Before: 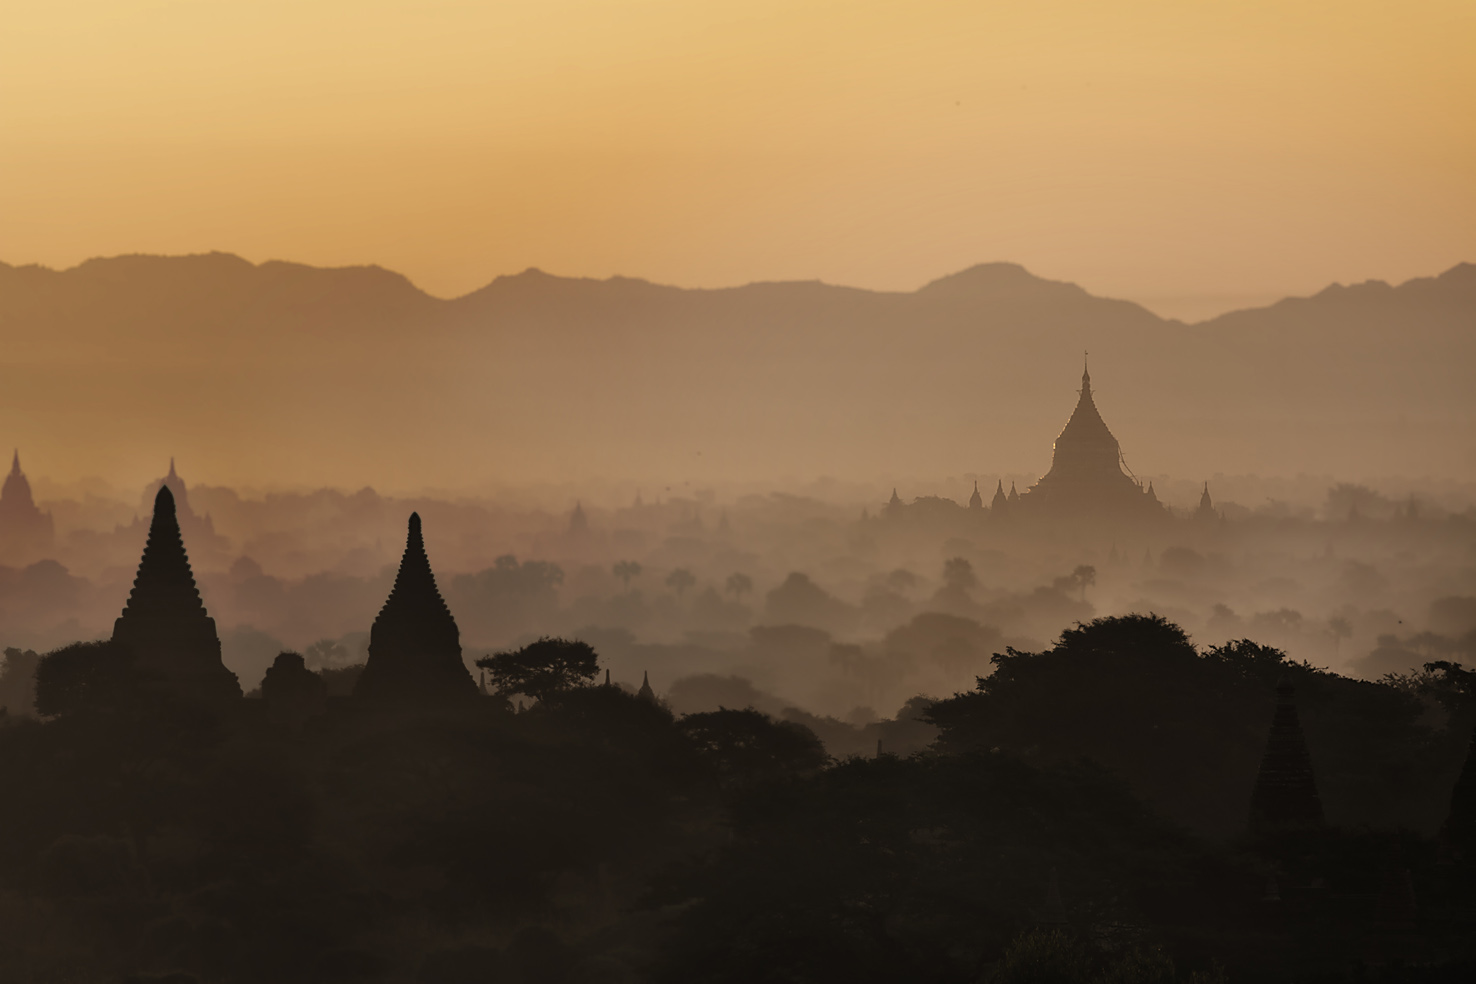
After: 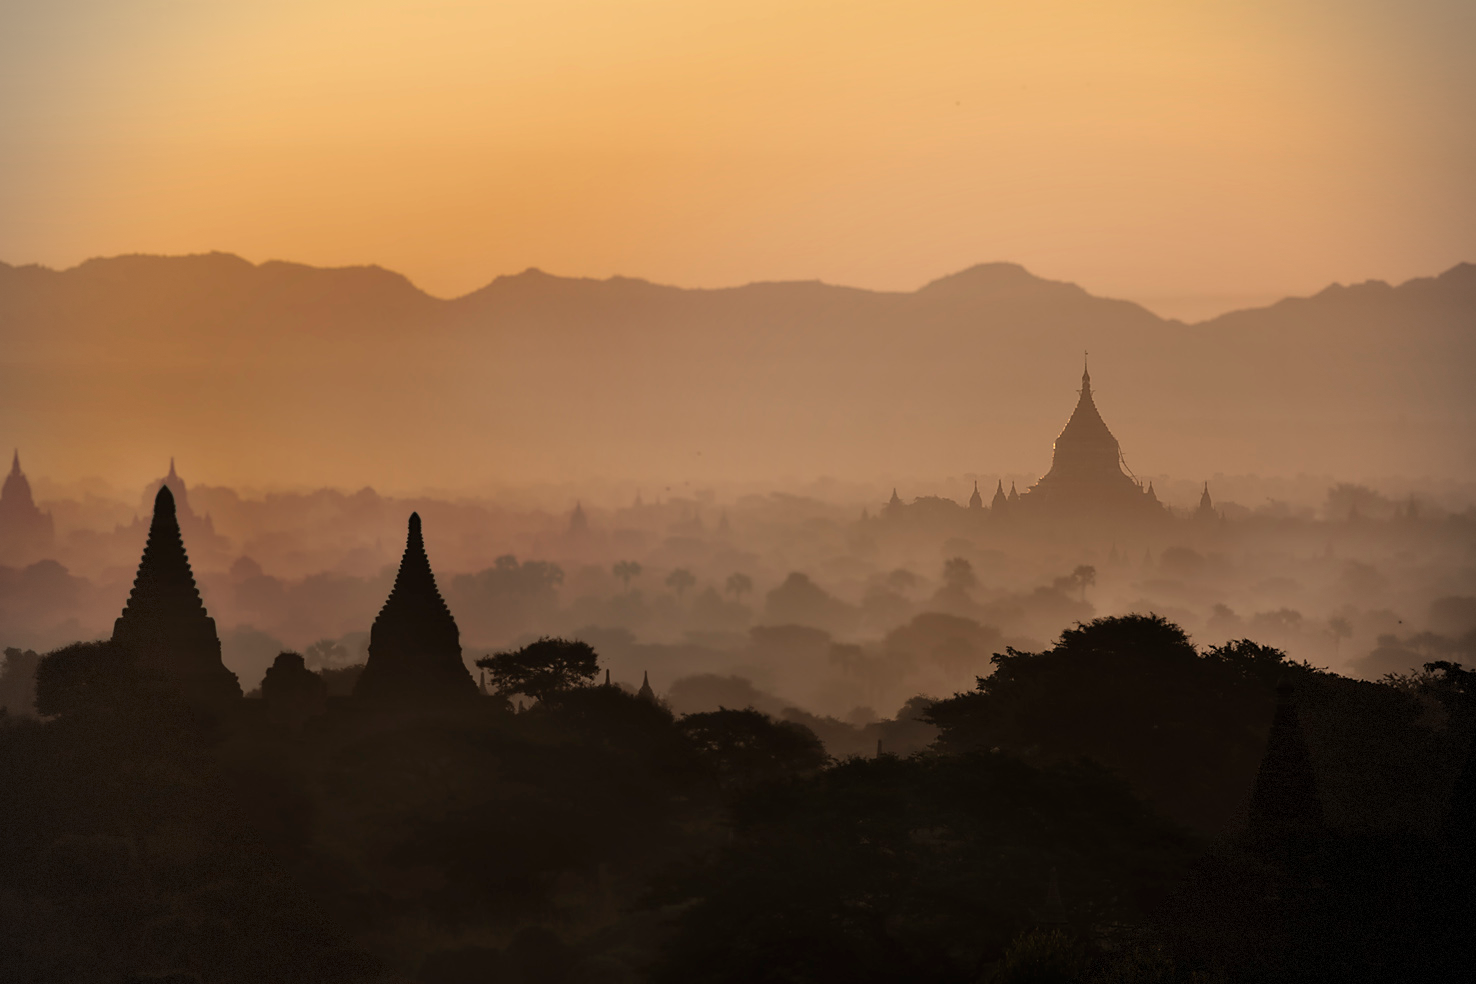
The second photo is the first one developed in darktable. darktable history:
vignetting: fall-off start 79.68%, dithering 8-bit output
